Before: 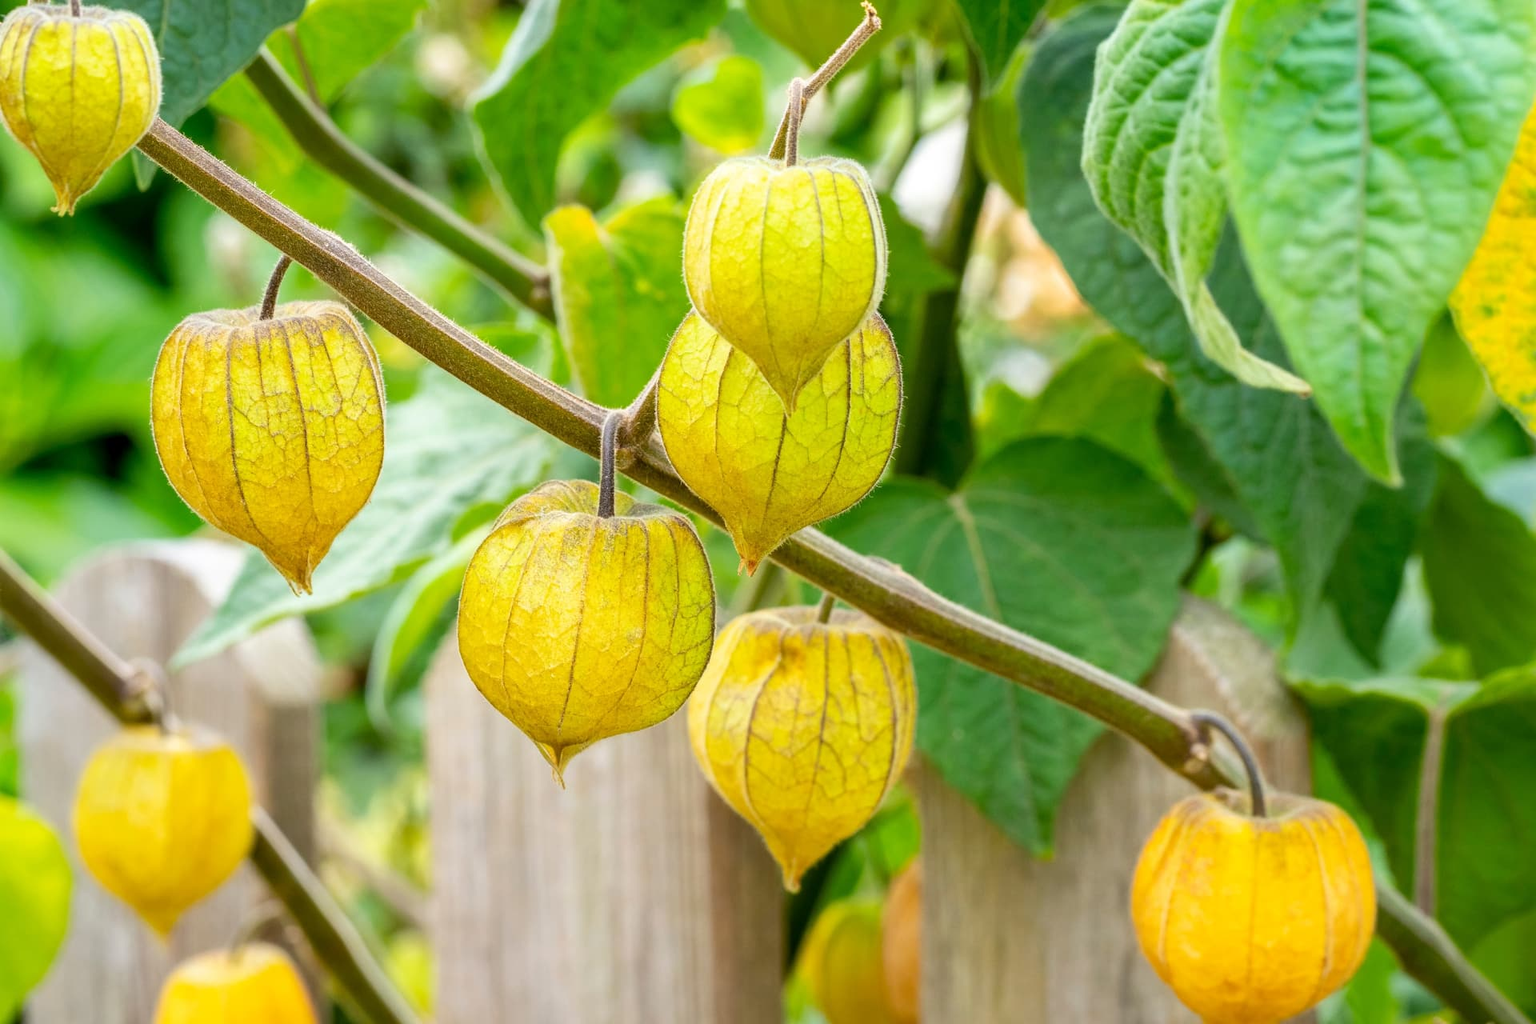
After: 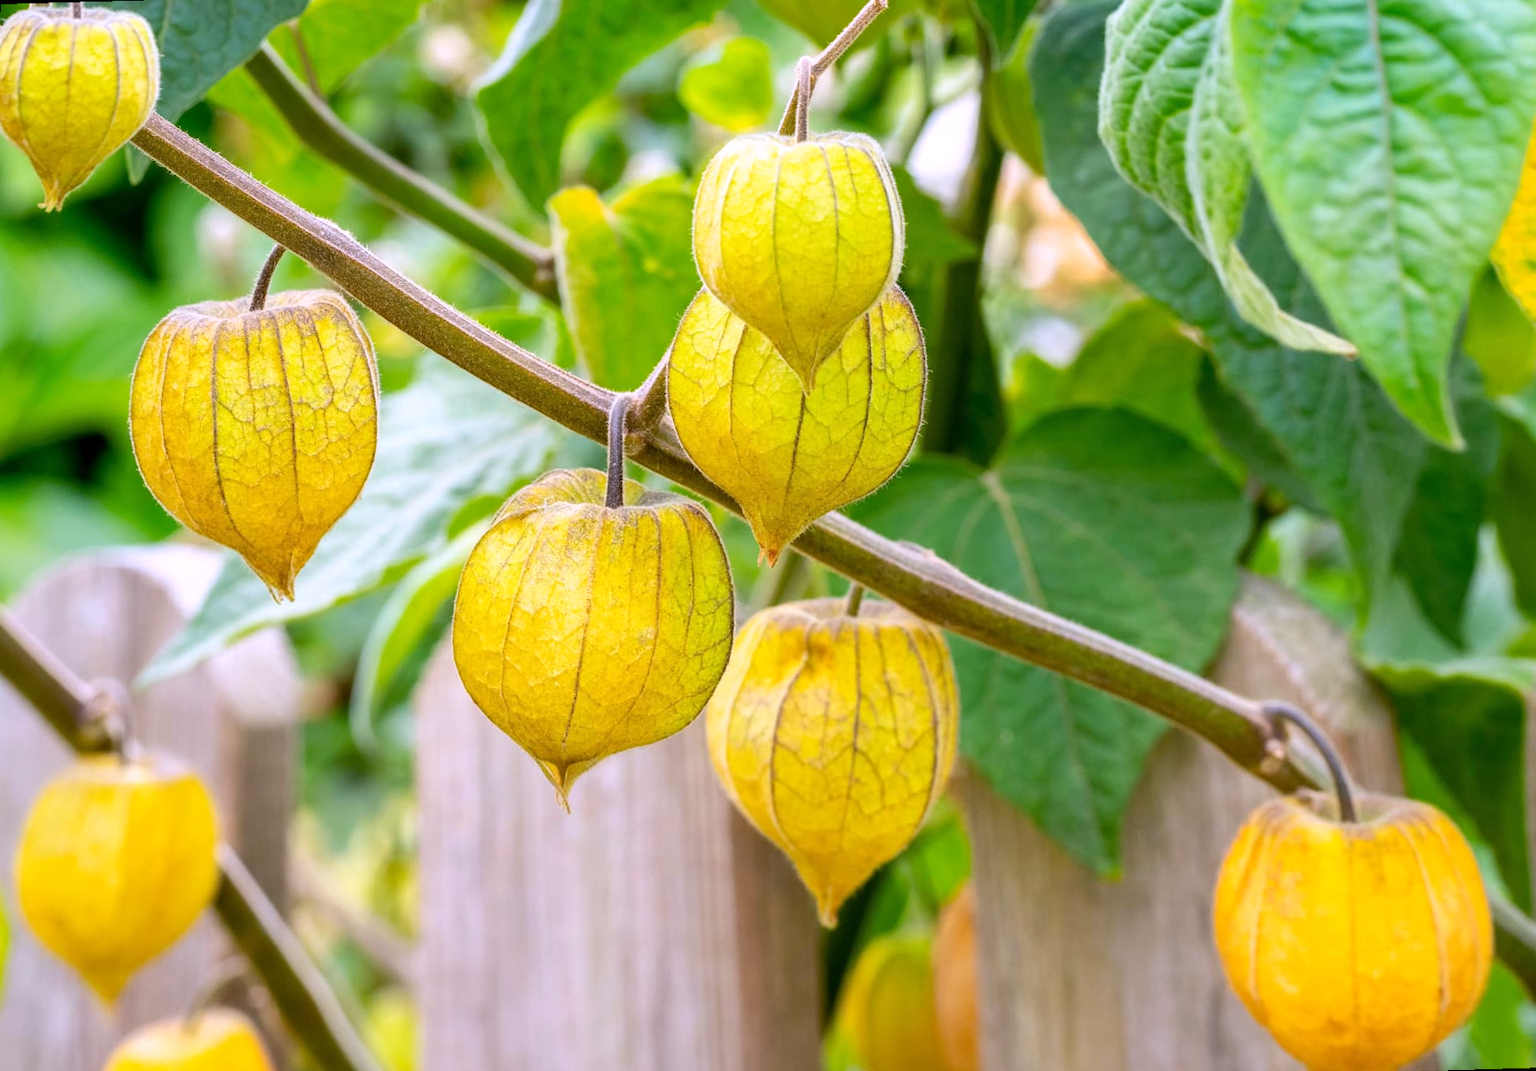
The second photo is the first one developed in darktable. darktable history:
white balance: red 1.042, blue 1.17
rotate and perspective: rotation -1.68°, lens shift (vertical) -0.146, crop left 0.049, crop right 0.912, crop top 0.032, crop bottom 0.96
